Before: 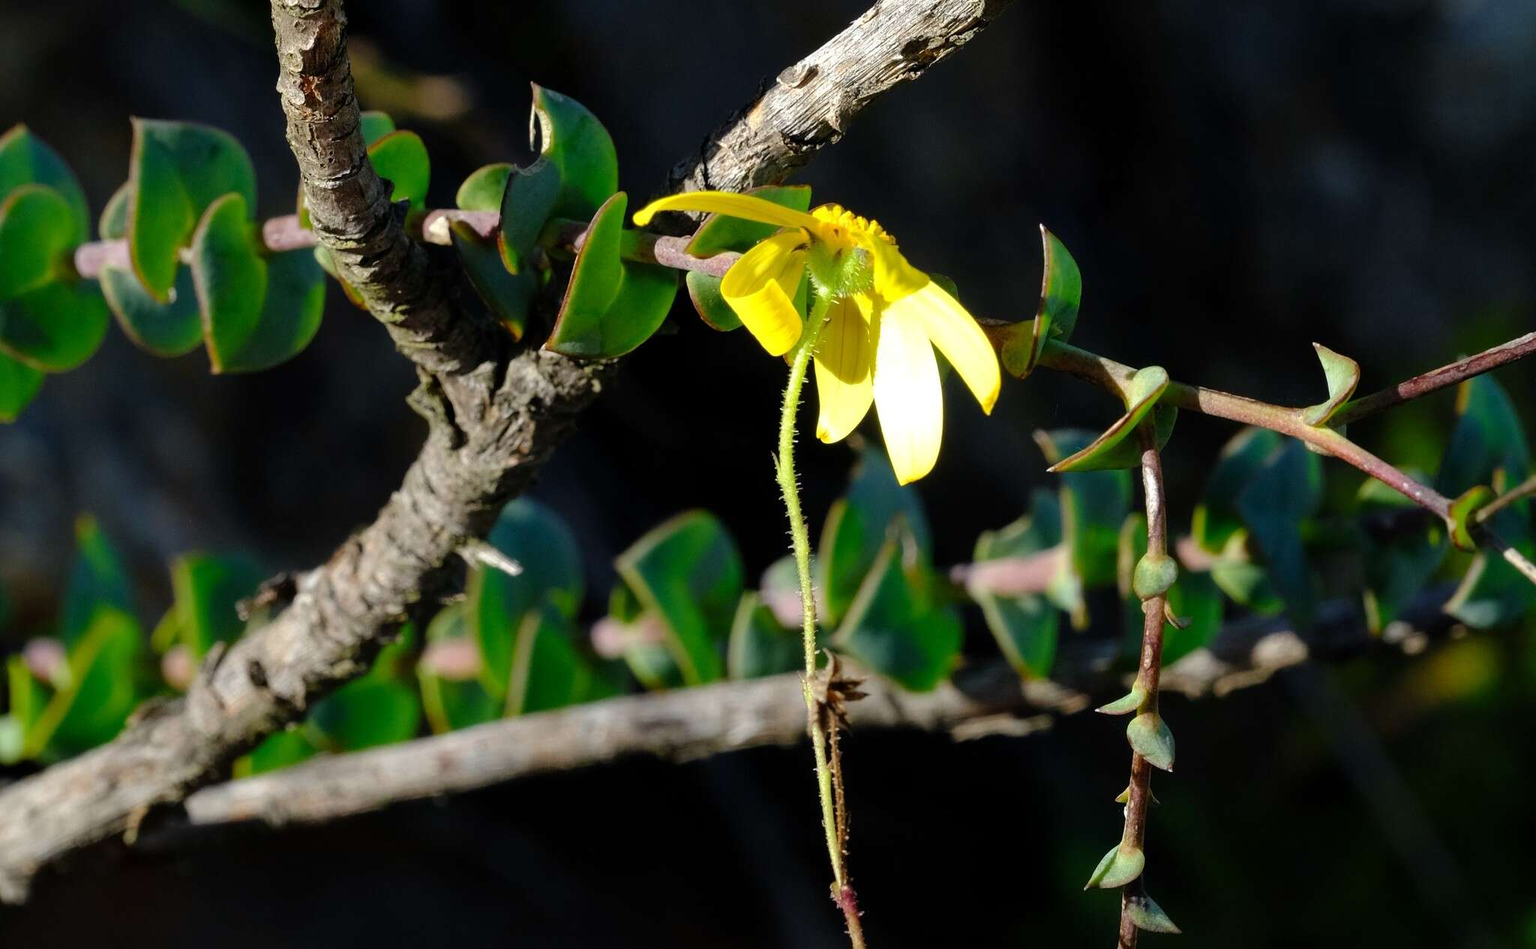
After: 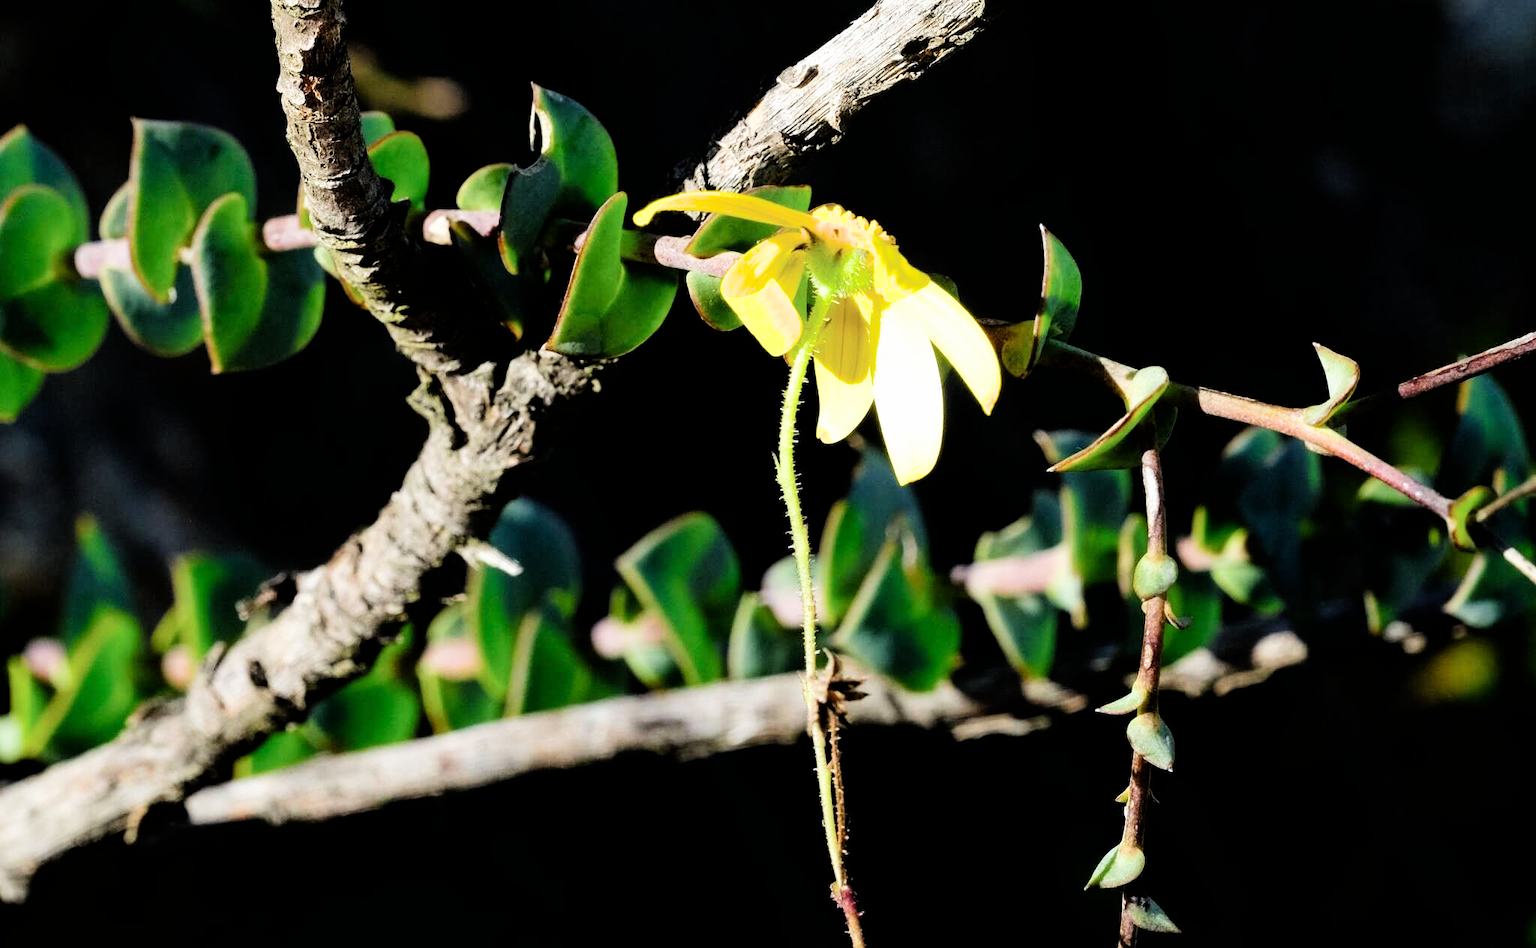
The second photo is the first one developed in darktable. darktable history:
exposure: exposure 0.785 EV, compensate highlight preservation false
filmic rgb: black relative exposure -5 EV, white relative exposure 3.5 EV, hardness 3.19, contrast 1.5, highlights saturation mix -50%
